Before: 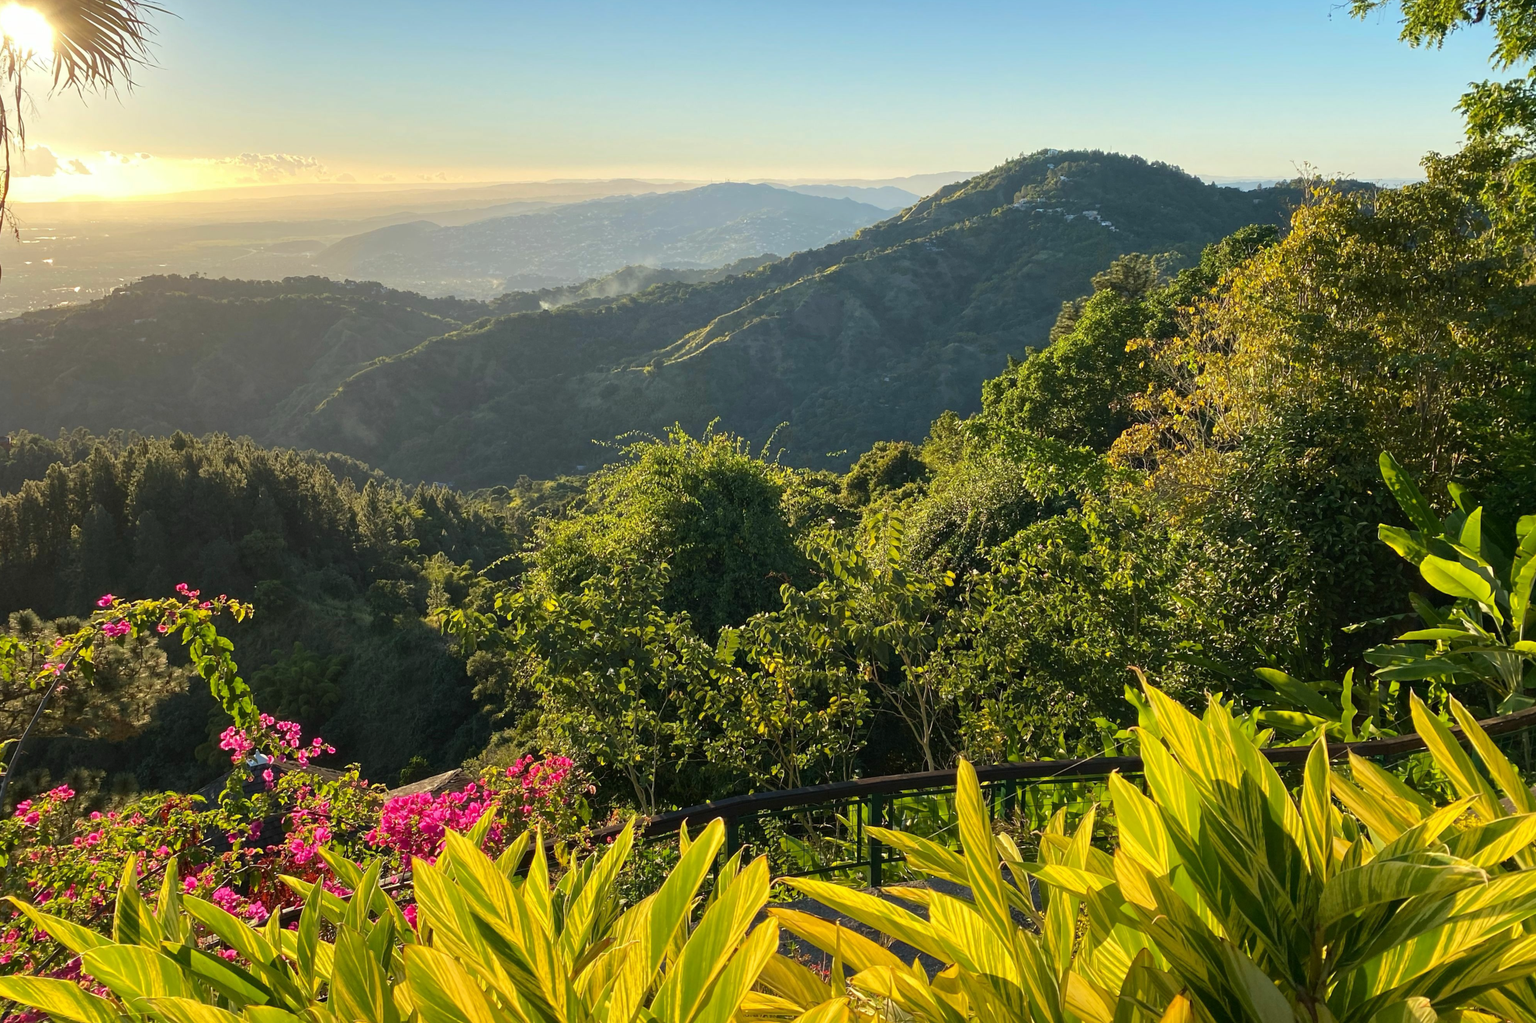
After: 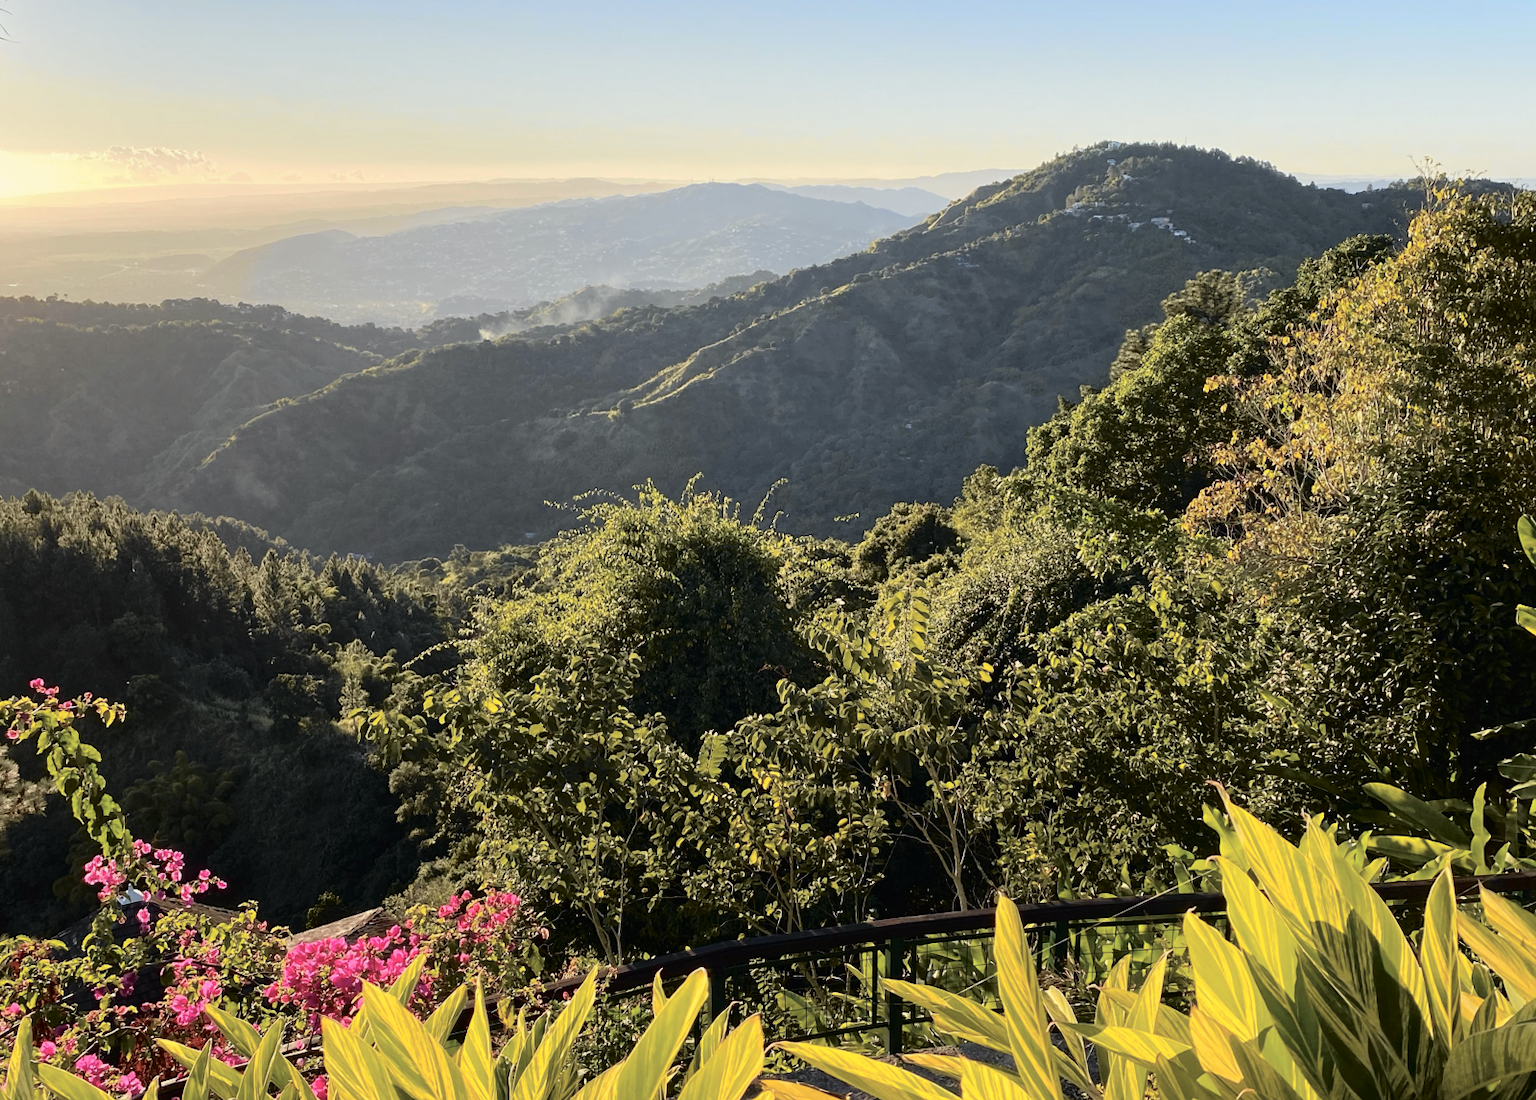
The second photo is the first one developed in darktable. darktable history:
tone curve: curves: ch0 [(0, 0) (0.105, 0.044) (0.195, 0.128) (0.283, 0.283) (0.384, 0.404) (0.485, 0.531) (0.635, 0.7) (0.832, 0.858) (1, 0.977)]; ch1 [(0, 0) (0.161, 0.092) (0.35, 0.33) (0.379, 0.401) (0.448, 0.478) (0.498, 0.503) (0.531, 0.537) (0.586, 0.563) (0.687, 0.648) (1, 1)]; ch2 [(0, 0) (0.359, 0.372) (0.437, 0.437) (0.483, 0.484) (0.53, 0.515) (0.556, 0.553) (0.635, 0.589) (1, 1)], color space Lab, independent channels, preserve colors none
crop: left 9.929%, top 3.475%, right 9.188%, bottom 9.529%
